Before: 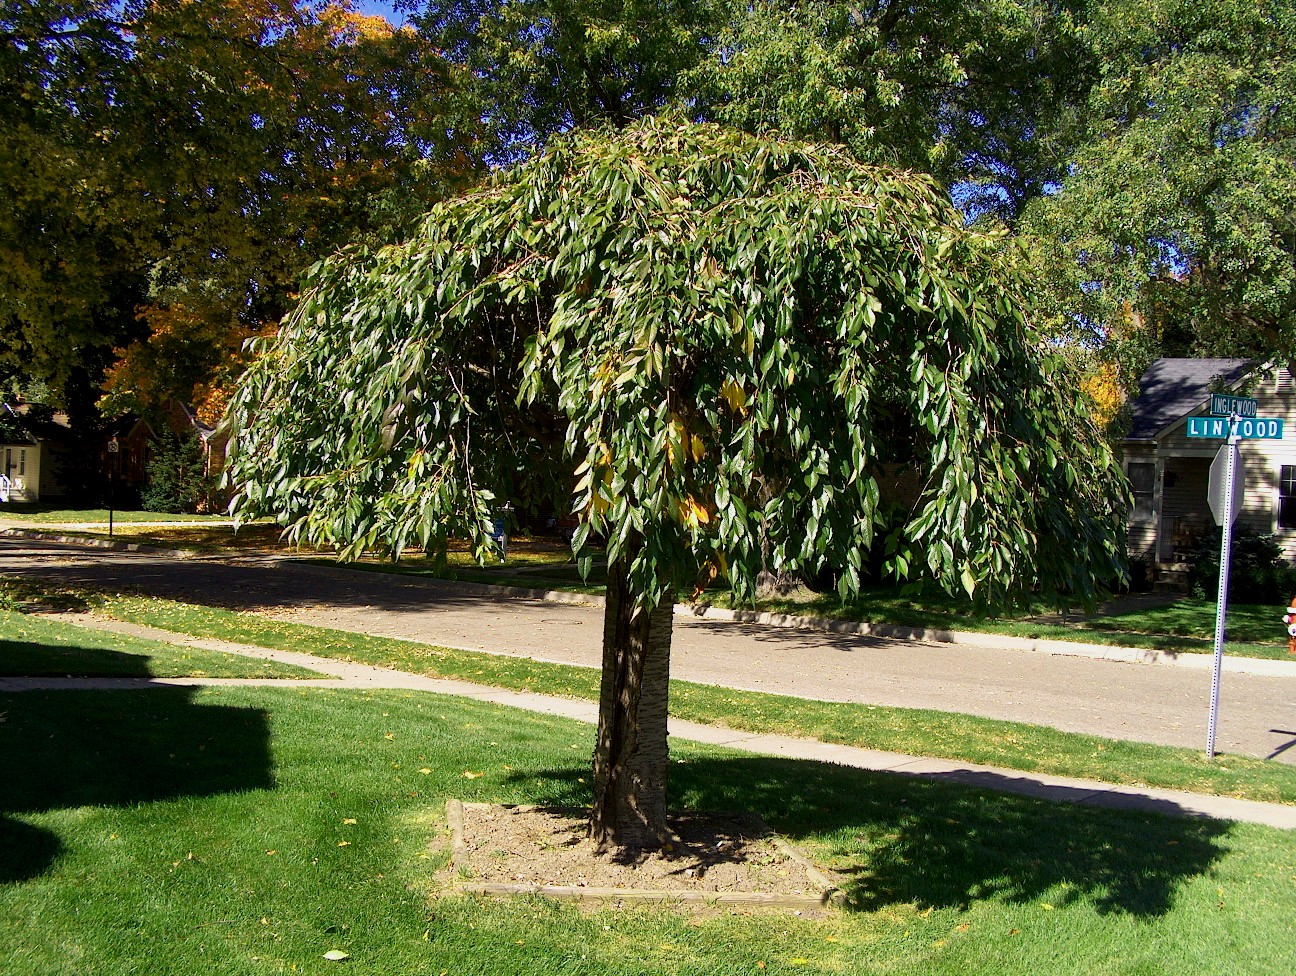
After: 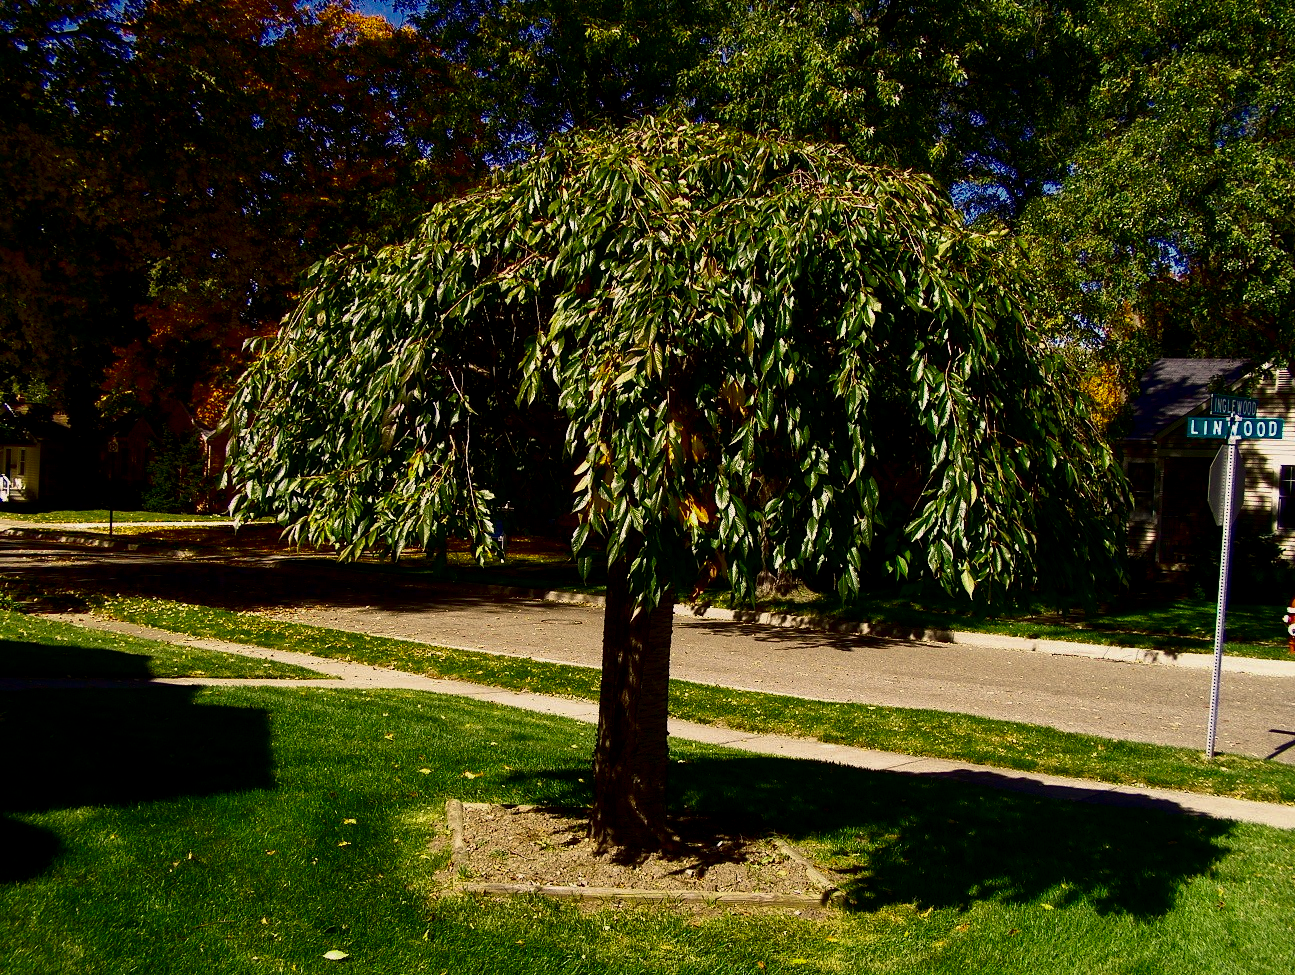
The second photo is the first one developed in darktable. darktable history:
contrast brightness saturation: contrast 0.091, brightness -0.606, saturation 0.173
local contrast: highlights 106%, shadows 98%, detail 120%, midtone range 0.2
color calibration: x 0.331, y 0.345, temperature 5640 K
